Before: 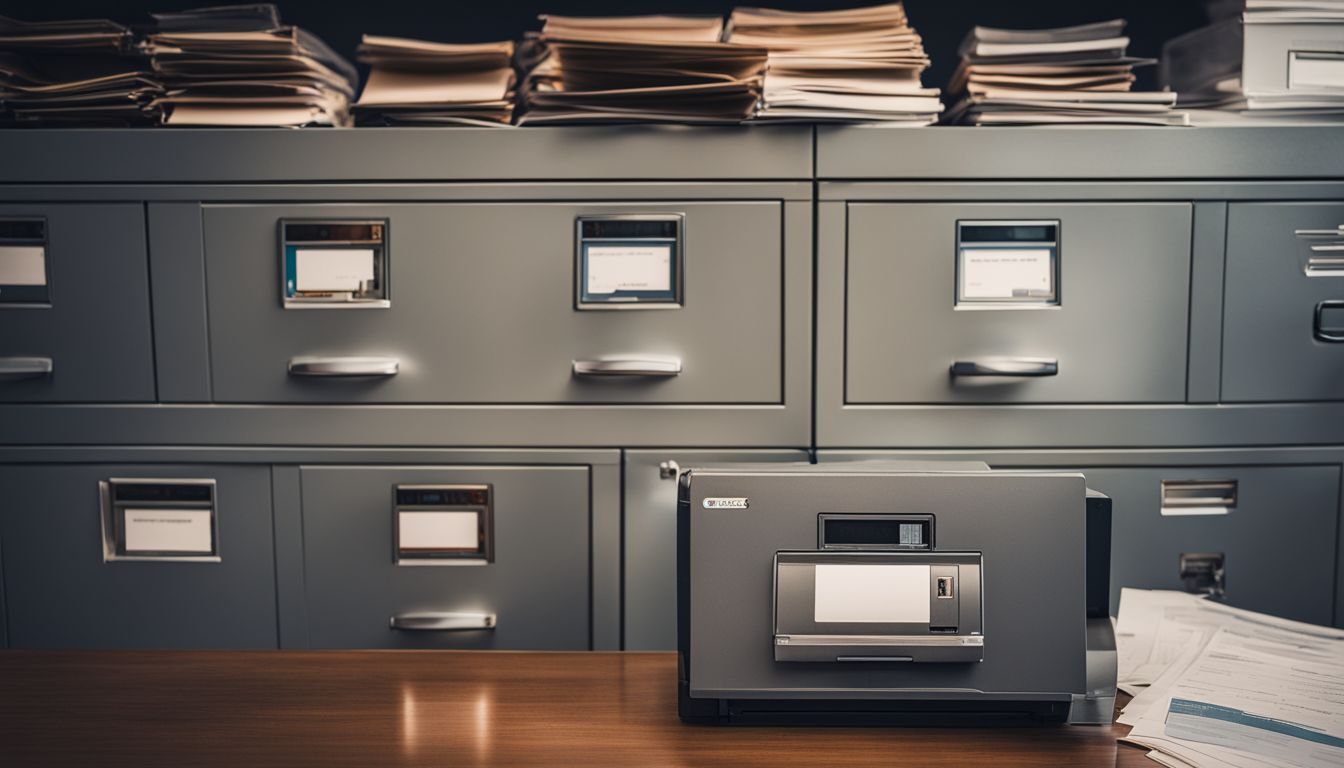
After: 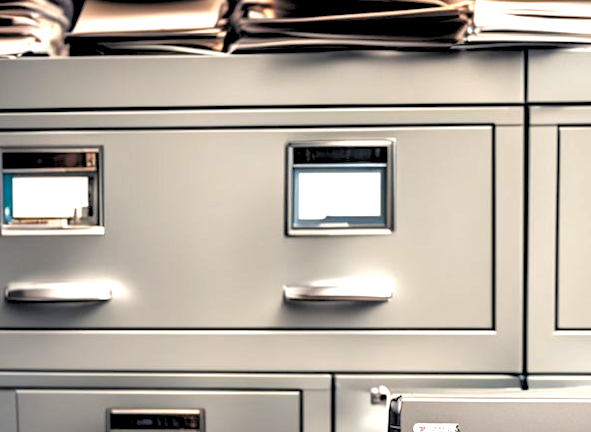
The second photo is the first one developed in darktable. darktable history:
crop: left 20.248%, top 10.86%, right 35.675%, bottom 34.321%
exposure: exposure 1.16 EV, compensate exposure bias true, compensate highlight preservation false
color zones: curves: ch0 [(0, 0.5) (0.143, 0.52) (0.286, 0.5) (0.429, 0.5) (0.571, 0.5) (0.714, 0.5) (0.857, 0.5) (1, 0.5)]; ch1 [(0, 0.489) (0.155, 0.45) (0.286, 0.466) (0.429, 0.5) (0.571, 0.5) (0.714, 0.5) (0.857, 0.5) (1, 0.489)]
rgb levels: levels [[0.029, 0.461, 0.922], [0, 0.5, 1], [0, 0.5, 1]]
white balance: emerald 1
rotate and perspective: lens shift (horizontal) -0.055, automatic cropping off
